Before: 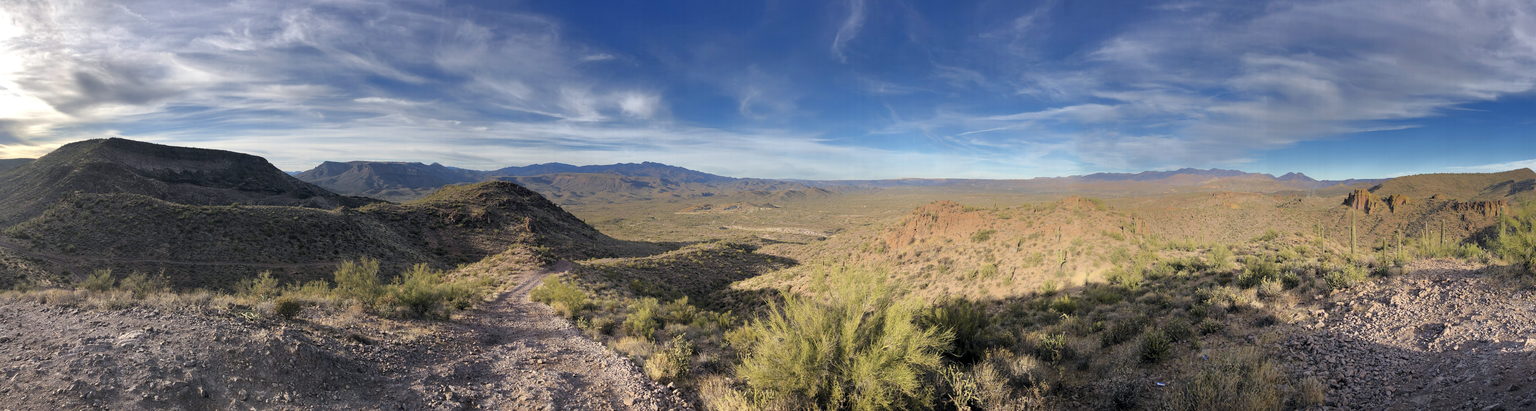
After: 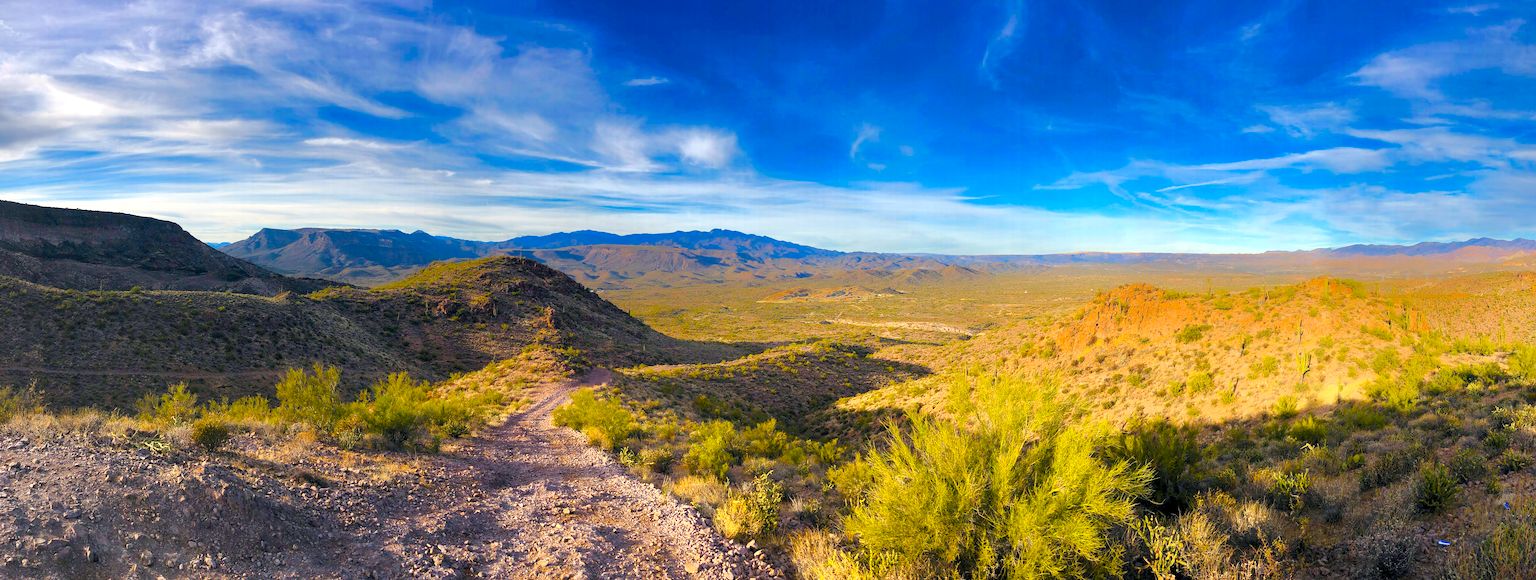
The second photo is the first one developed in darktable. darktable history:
crop and rotate: left 9.061%, right 20.142%
color correction: highlights b* 3
color balance rgb: linear chroma grading › shadows 10%, linear chroma grading › highlights 10%, linear chroma grading › global chroma 15%, linear chroma grading › mid-tones 15%, perceptual saturation grading › global saturation 40%, perceptual saturation grading › highlights -25%, perceptual saturation grading › mid-tones 35%, perceptual saturation grading › shadows 35%, perceptual brilliance grading › global brilliance 11.29%, global vibrance 11.29%
